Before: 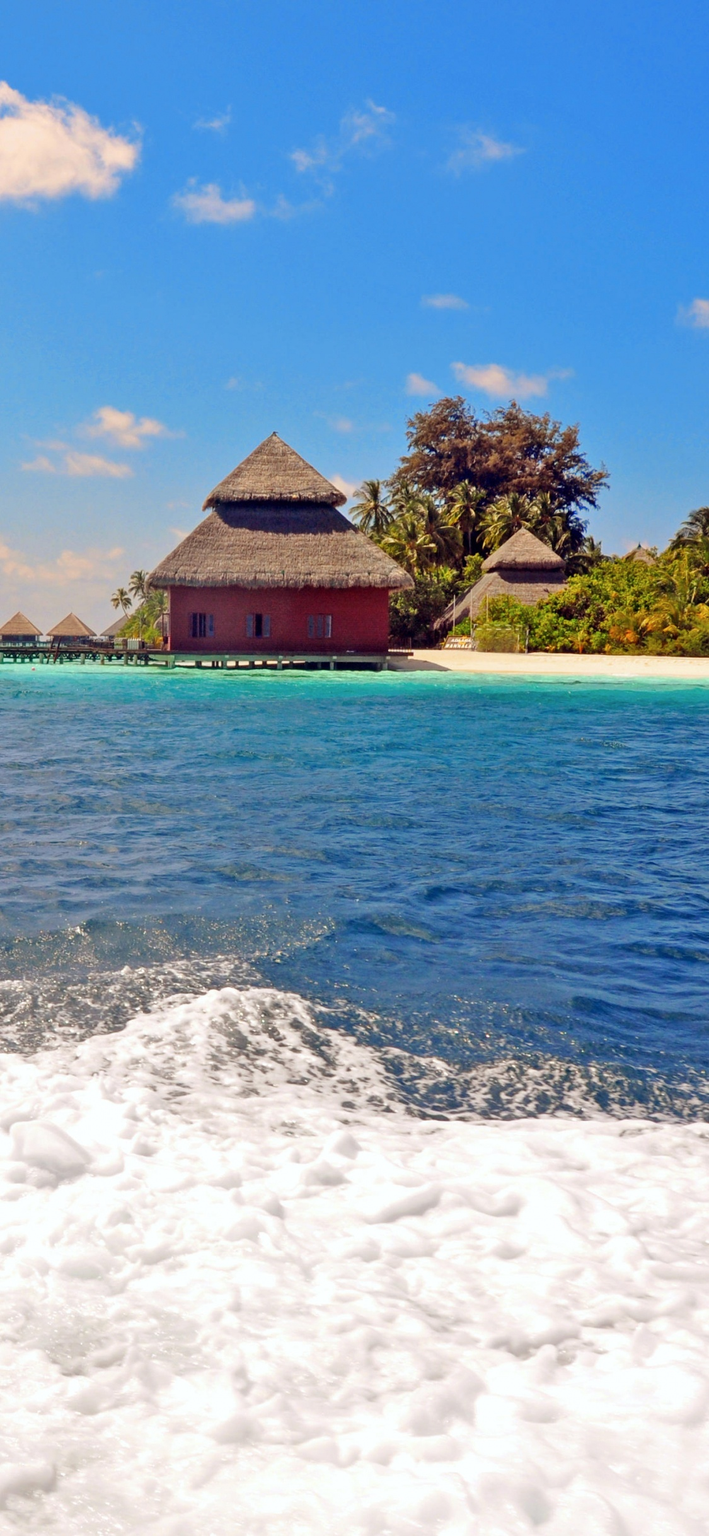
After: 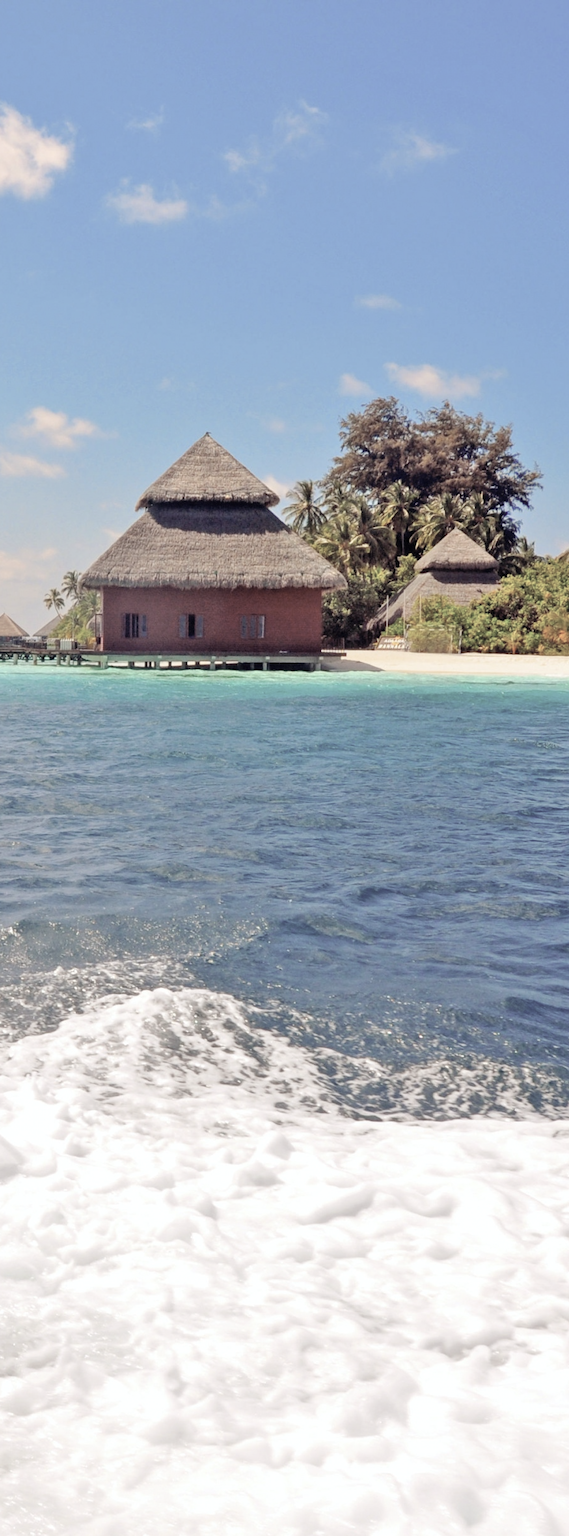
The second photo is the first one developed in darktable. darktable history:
crop and rotate: left 9.533%, right 10.192%
contrast brightness saturation: brightness 0.183, saturation -0.498
tone equalizer: edges refinement/feathering 500, mask exposure compensation -1.57 EV, preserve details no
